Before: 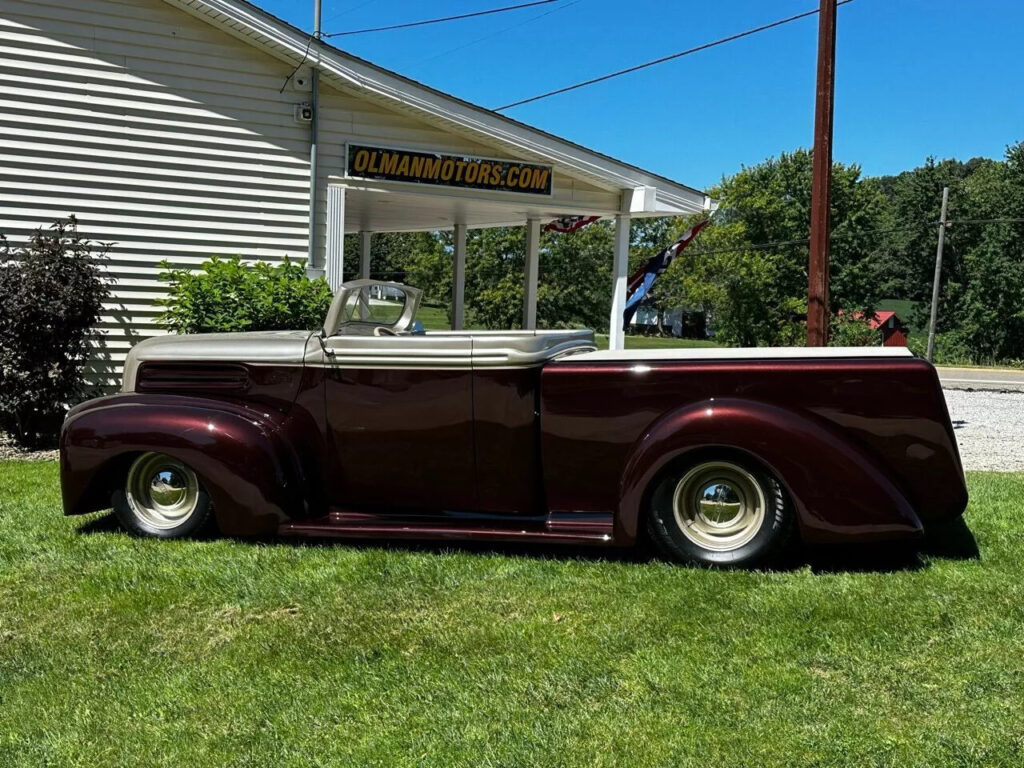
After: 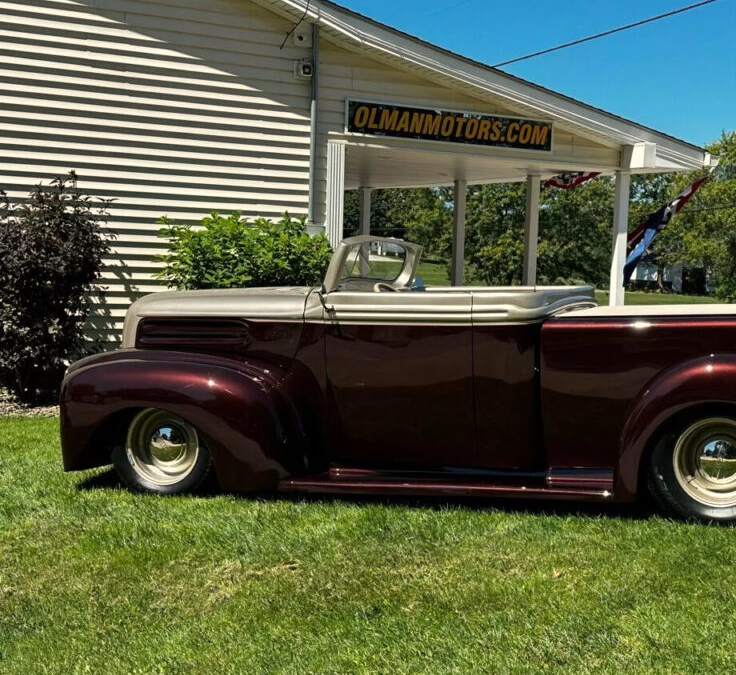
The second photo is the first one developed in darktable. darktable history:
crop: top 5.803%, right 27.864%, bottom 5.804%
white balance: red 1.045, blue 0.932
